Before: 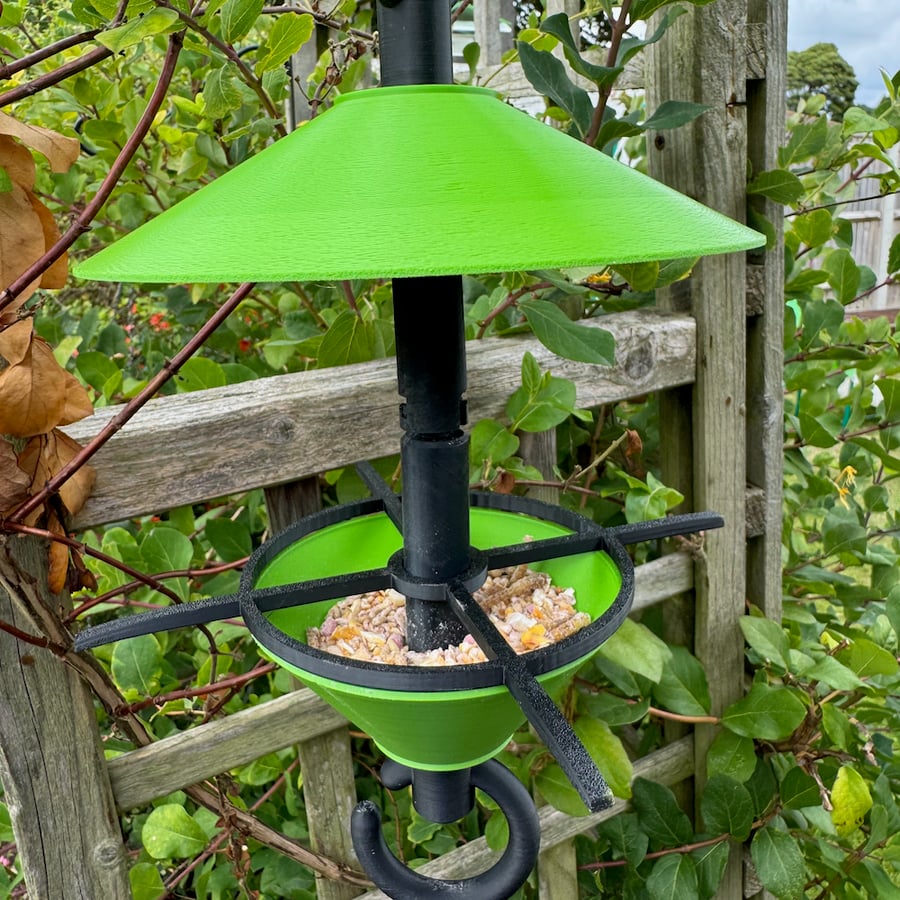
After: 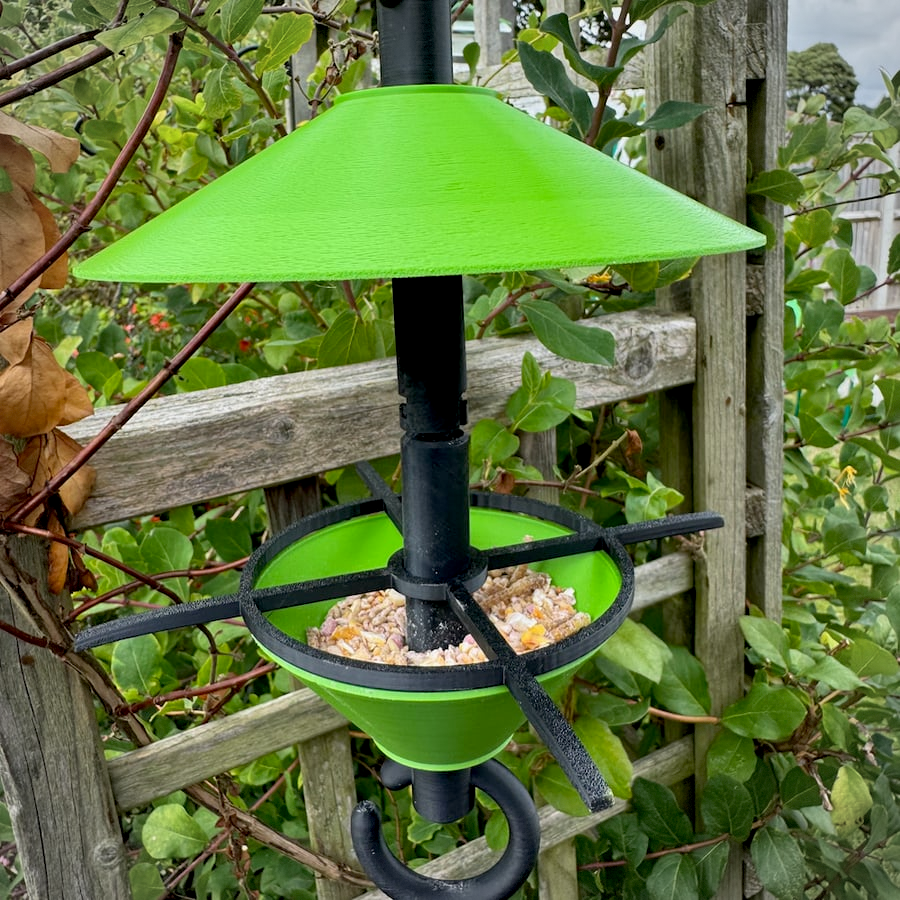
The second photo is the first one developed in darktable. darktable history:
vignetting: fall-off start 81.44%, fall-off radius 61.77%, brightness -0.265, automatic ratio true, width/height ratio 1.422, dithering 8-bit output
exposure: black level correction 0.005, exposure 0.003 EV, compensate highlight preservation false
